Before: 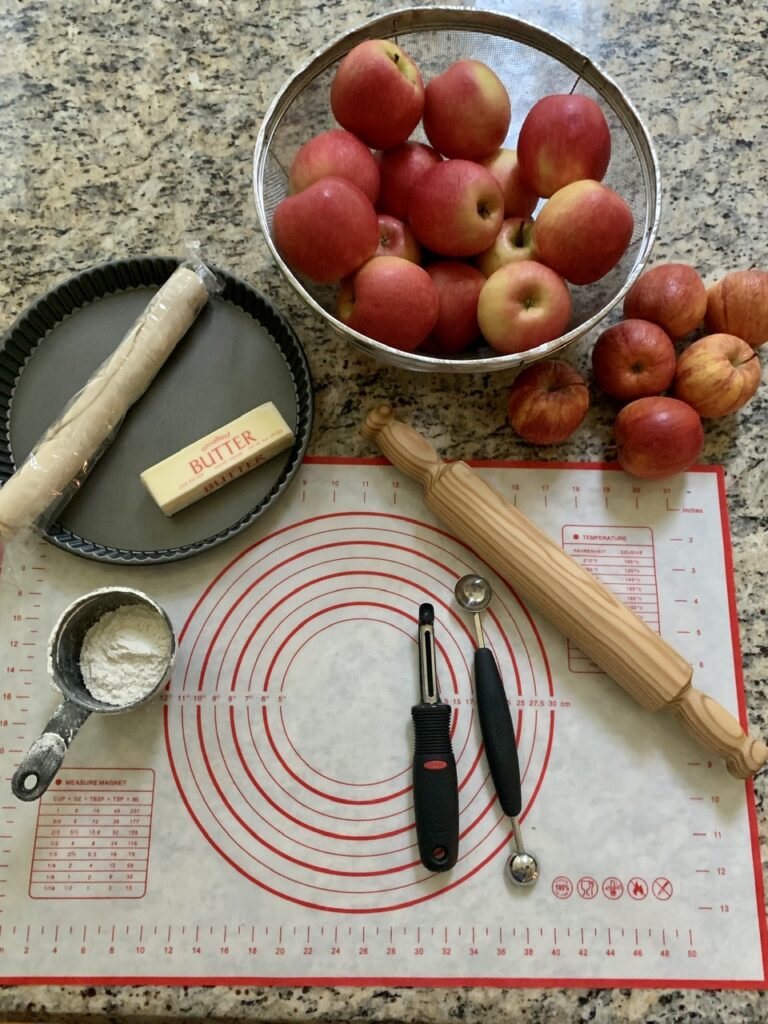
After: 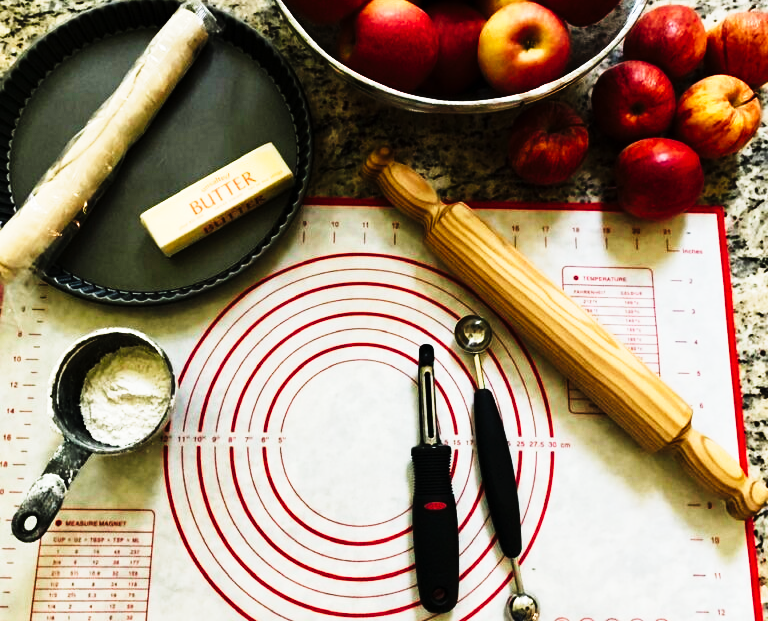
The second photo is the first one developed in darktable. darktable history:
crop and rotate: top 25.357%, bottom 13.942%
tone curve: curves: ch0 [(0, 0) (0.003, 0.001) (0.011, 0.005) (0.025, 0.009) (0.044, 0.014) (0.069, 0.018) (0.1, 0.025) (0.136, 0.029) (0.177, 0.042) (0.224, 0.064) (0.277, 0.107) (0.335, 0.182) (0.399, 0.3) (0.468, 0.462) (0.543, 0.639) (0.623, 0.802) (0.709, 0.916) (0.801, 0.963) (0.898, 0.988) (1, 1)], preserve colors none
